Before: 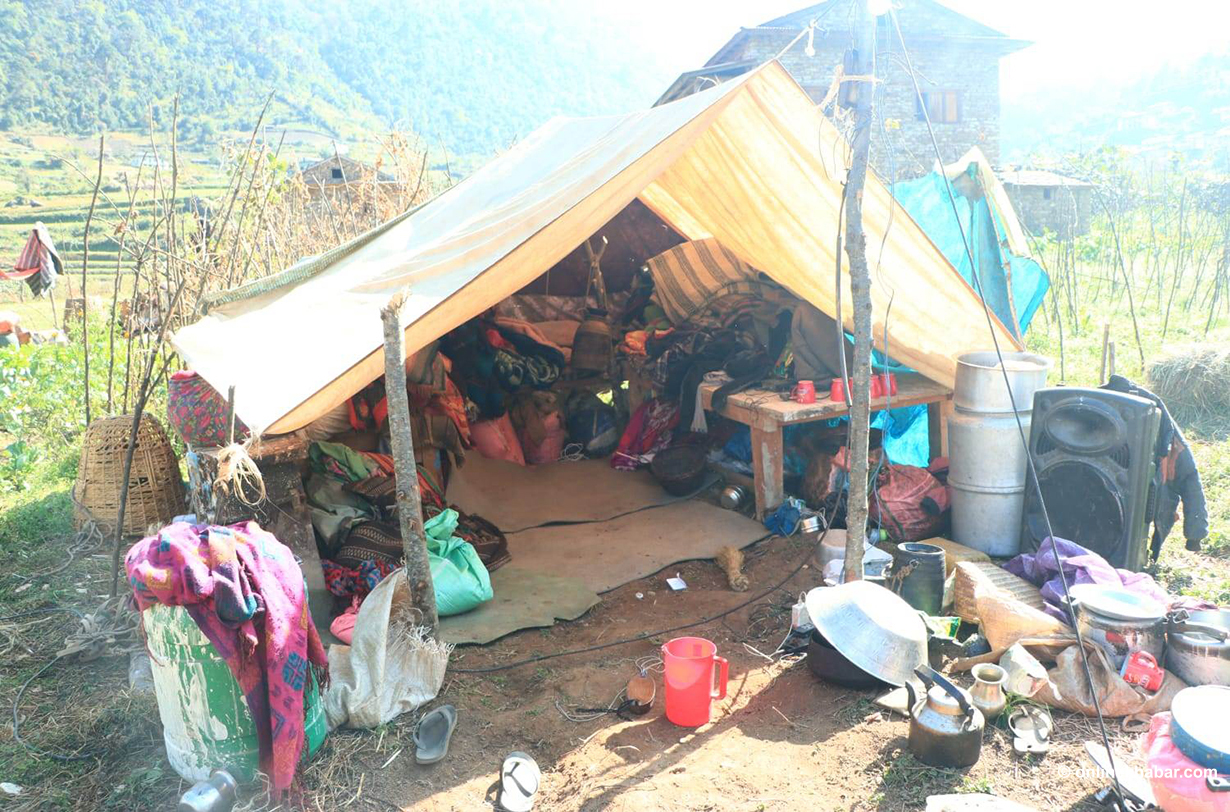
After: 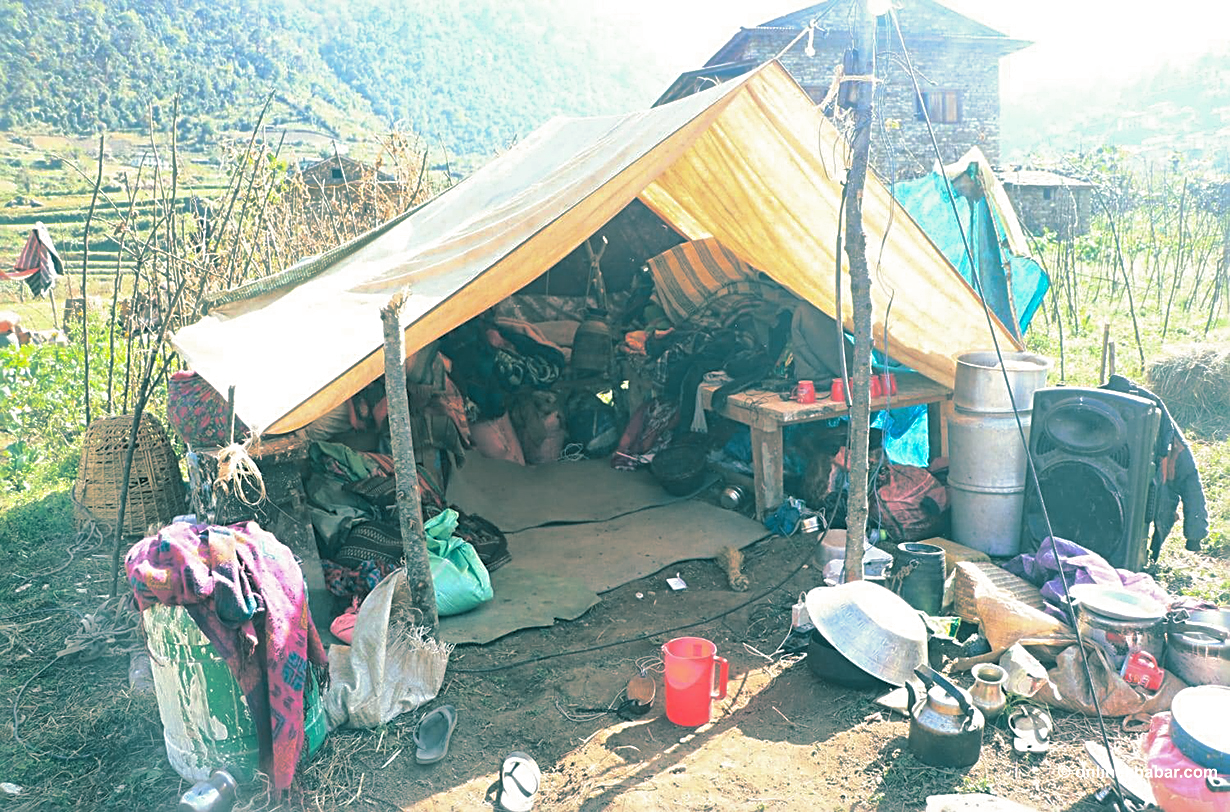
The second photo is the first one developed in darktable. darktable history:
tone equalizer: on, module defaults
exposure: compensate highlight preservation false
sharpen: radius 2.767
split-toning: shadows › hue 186.43°, highlights › hue 49.29°, compress 30.29%
shadows and highlights: on, module defaults
